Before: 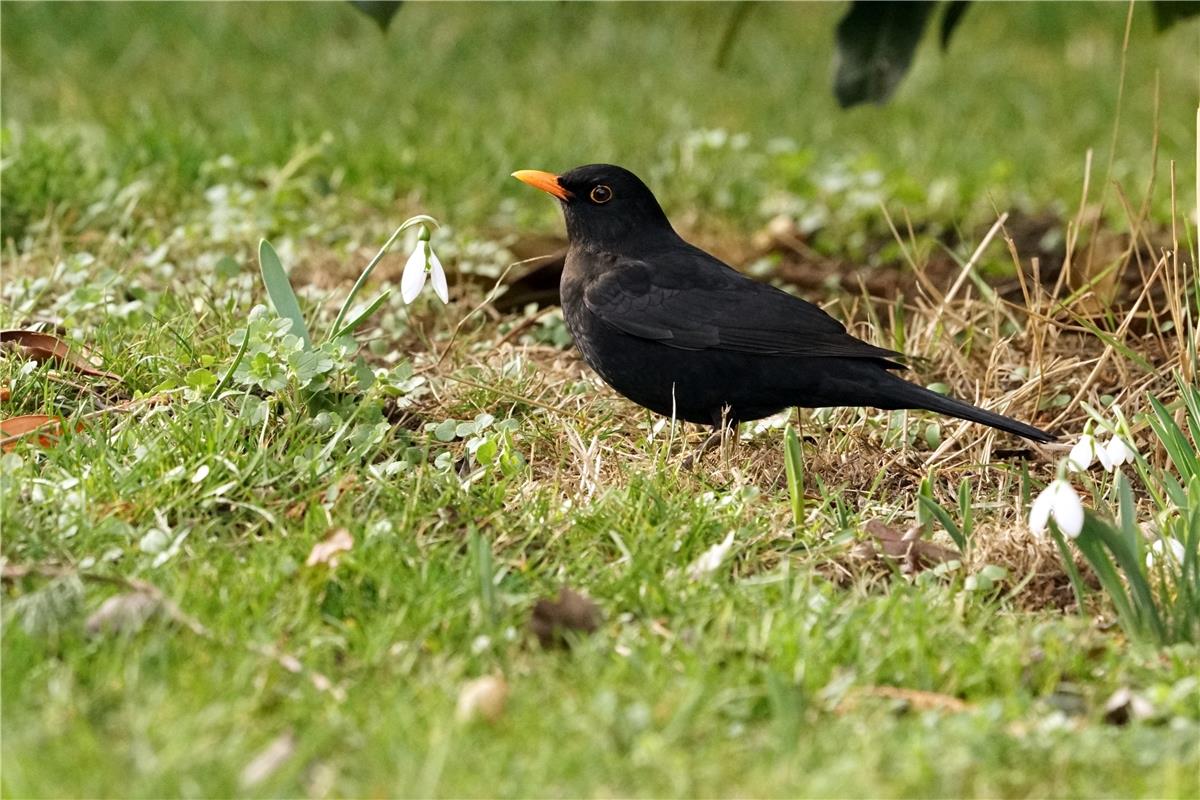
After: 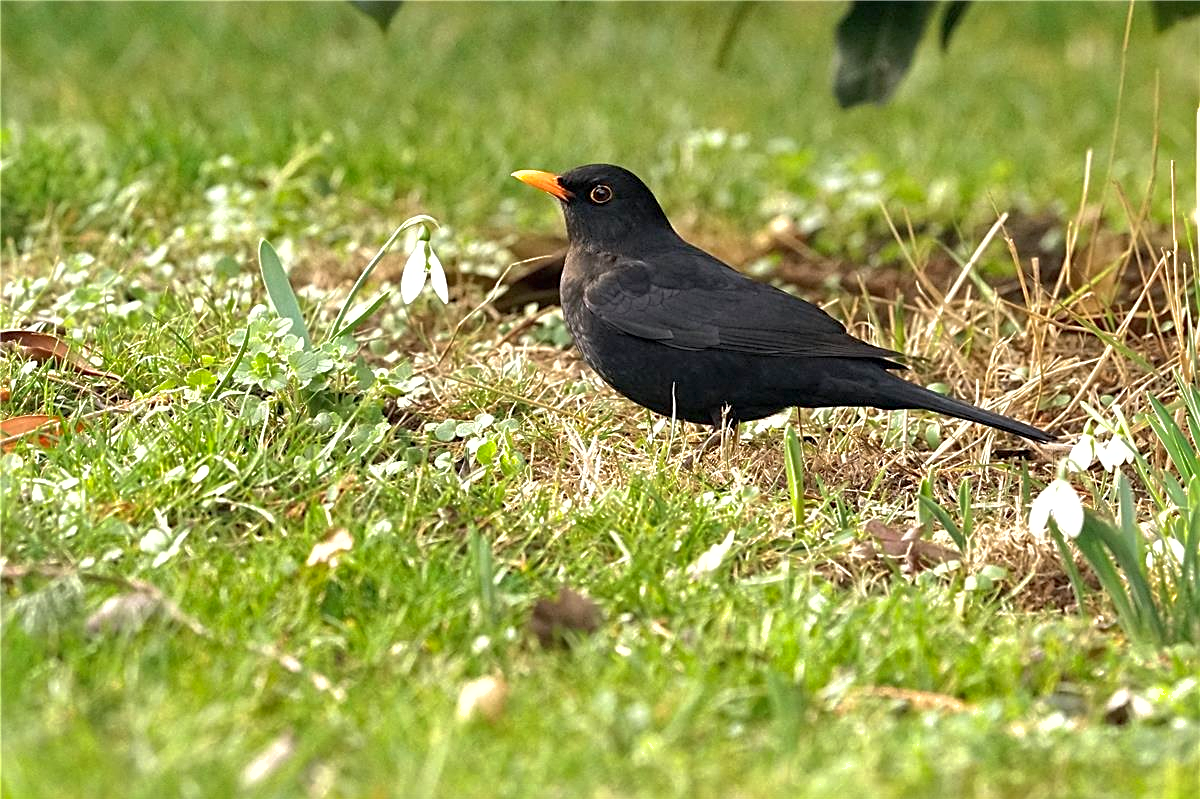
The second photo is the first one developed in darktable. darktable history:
shadows and highlights: on, module defaults
exposure: black level correction 0, exposure 0.596 EV, compensate exposure bias true, compensate highlight preservation false
sharpen: on, module defaults
crop: bottom 0.063%
